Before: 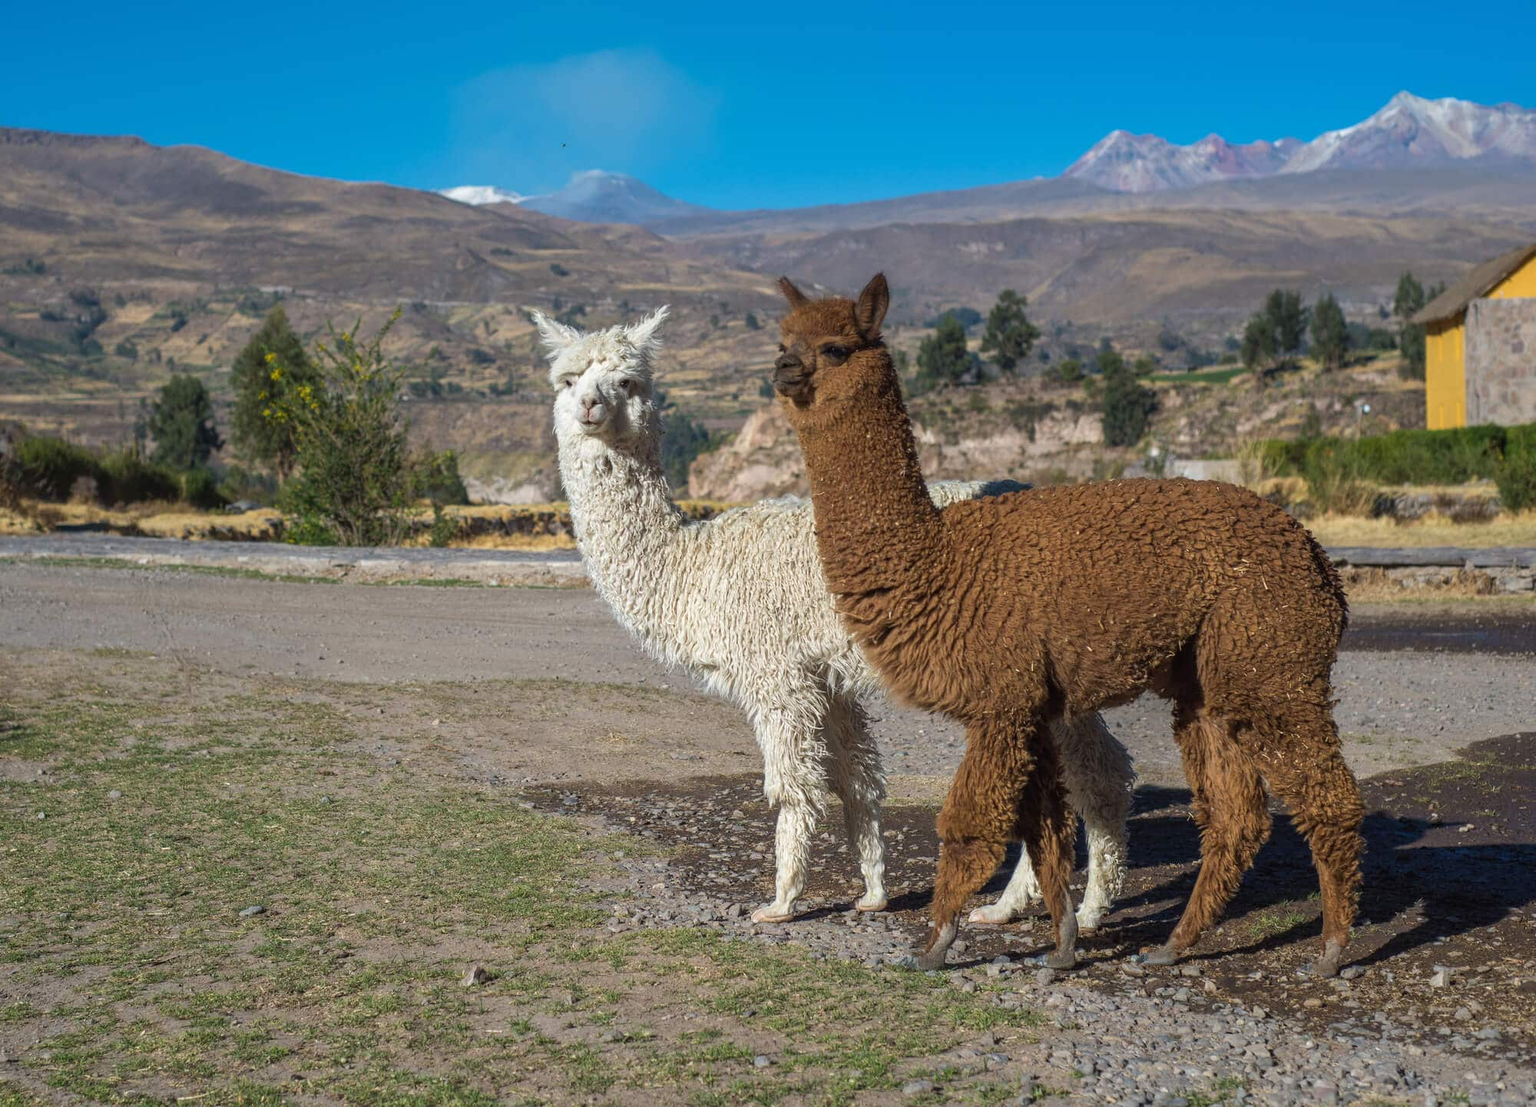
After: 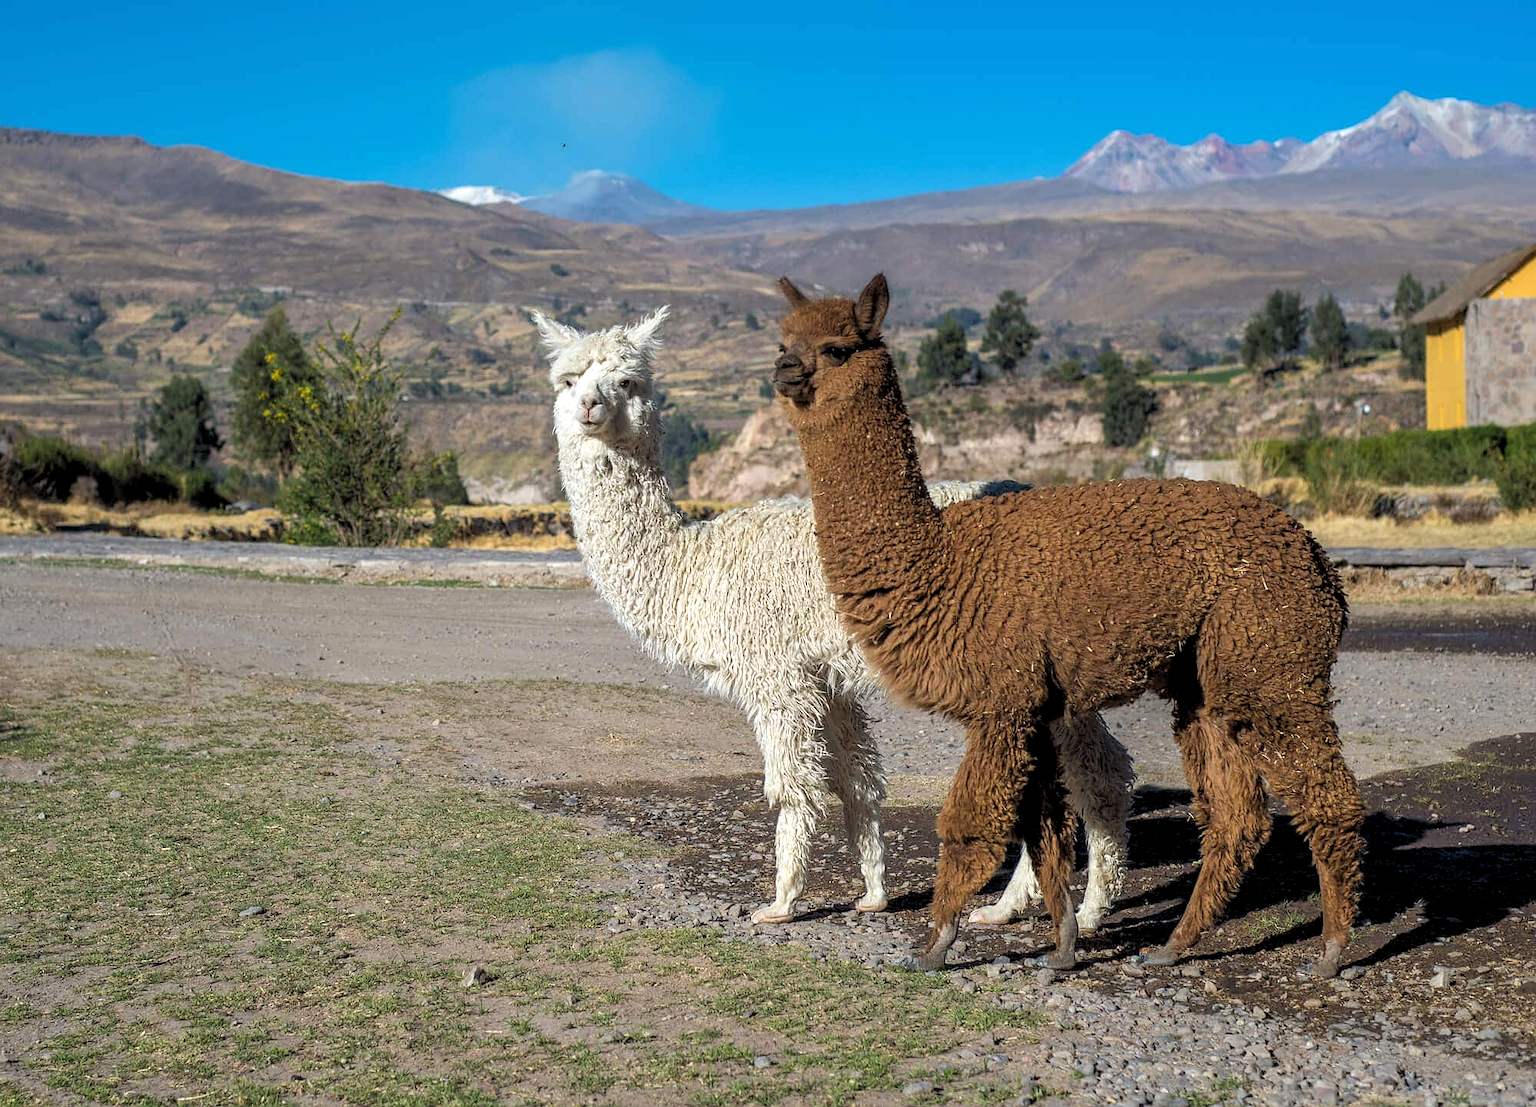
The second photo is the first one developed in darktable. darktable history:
sharpen: radius 0.969, amount 0.604
rgb levels: levels [[0.01, 0.419, 0.839], [0, 0.5, 1], [0, 0.5, 1]]
